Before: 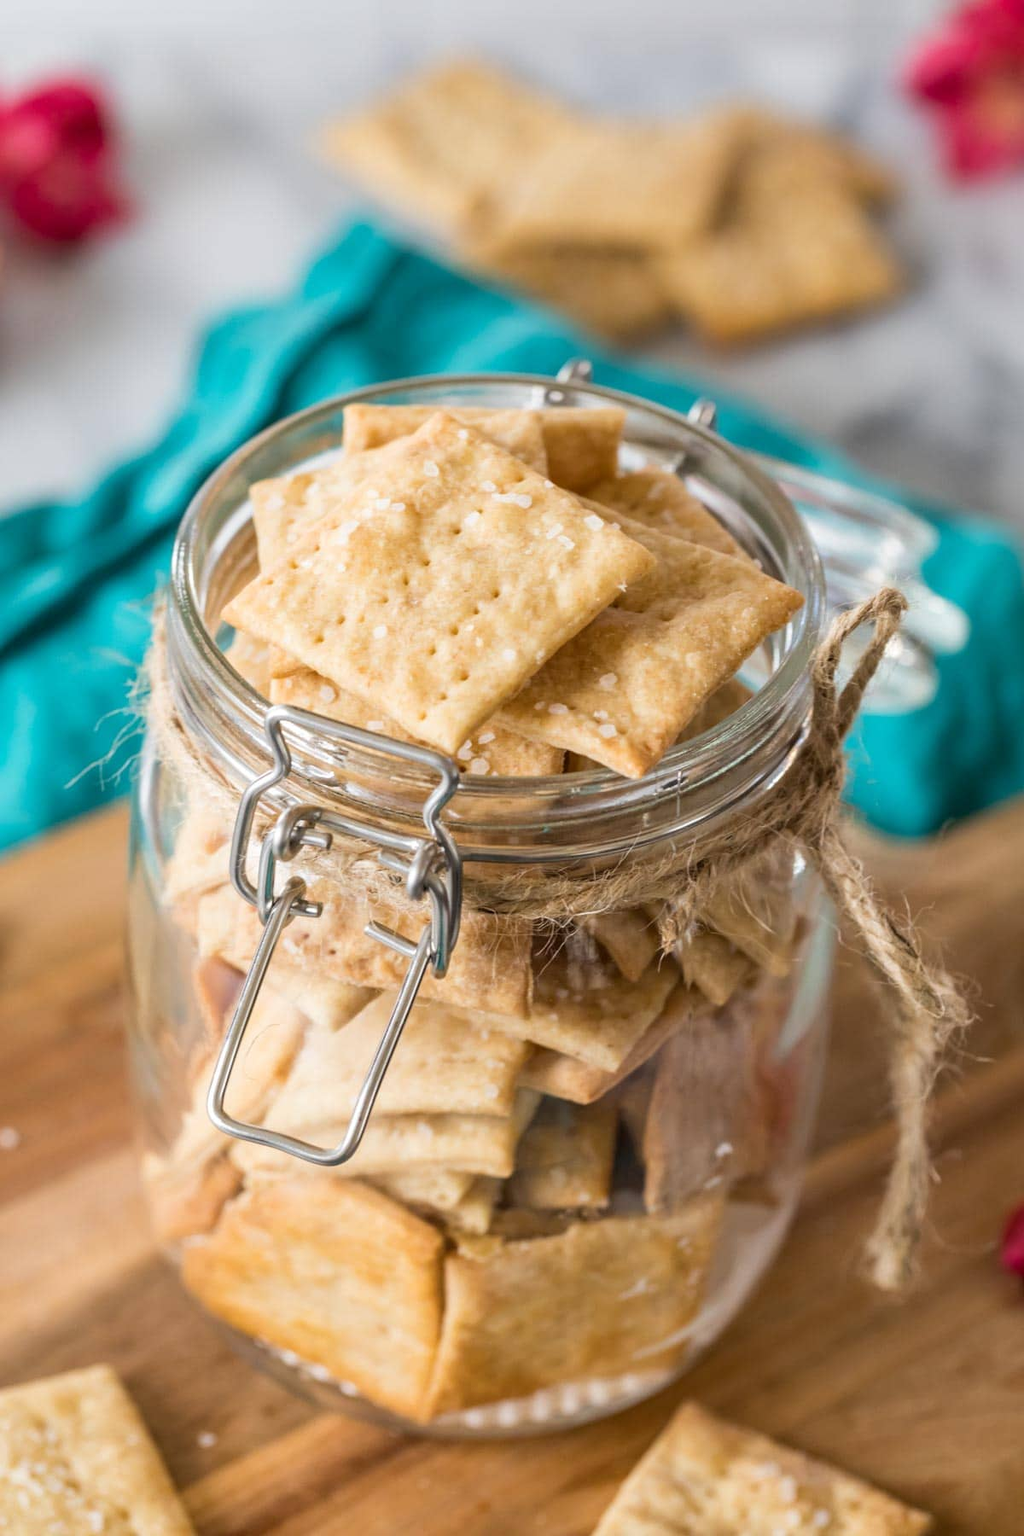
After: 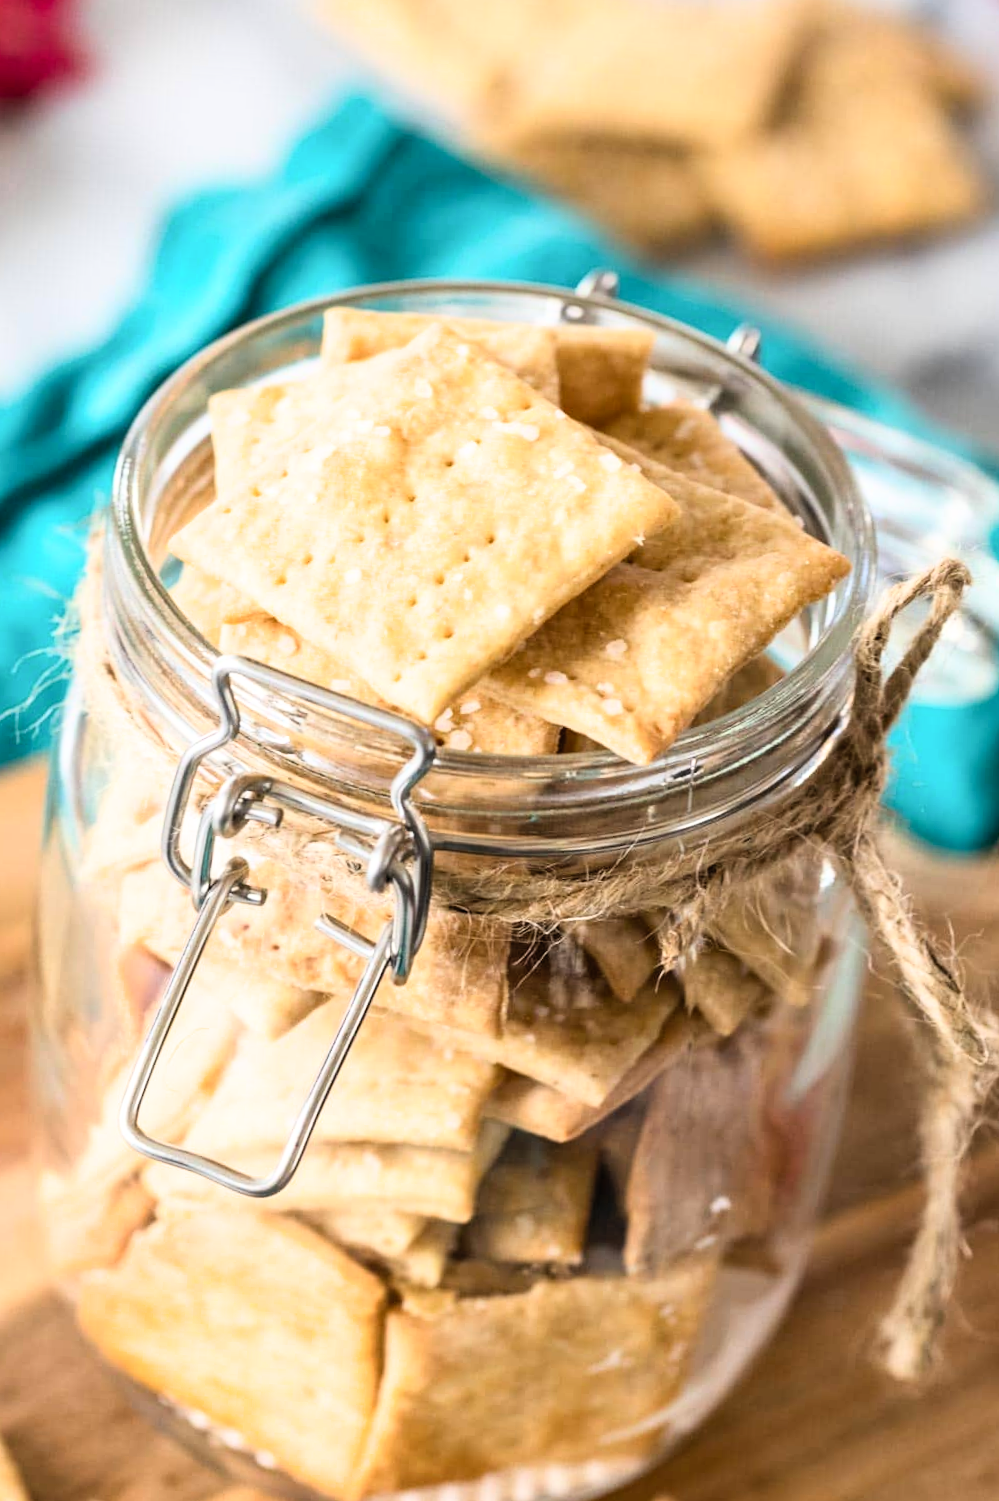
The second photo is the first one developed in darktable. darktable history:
filmic rgb: black relative exposure -8.01 EV, white relative exposure 2.45 EV, hardness 6.33
crop and rotate: angle -3.26°, left 5.045%, top 5.221%, right 4.657%, bottom 4.378%
contrast brightness saturation: contrast 0.204, brightness 0.151, saturation 0.145
